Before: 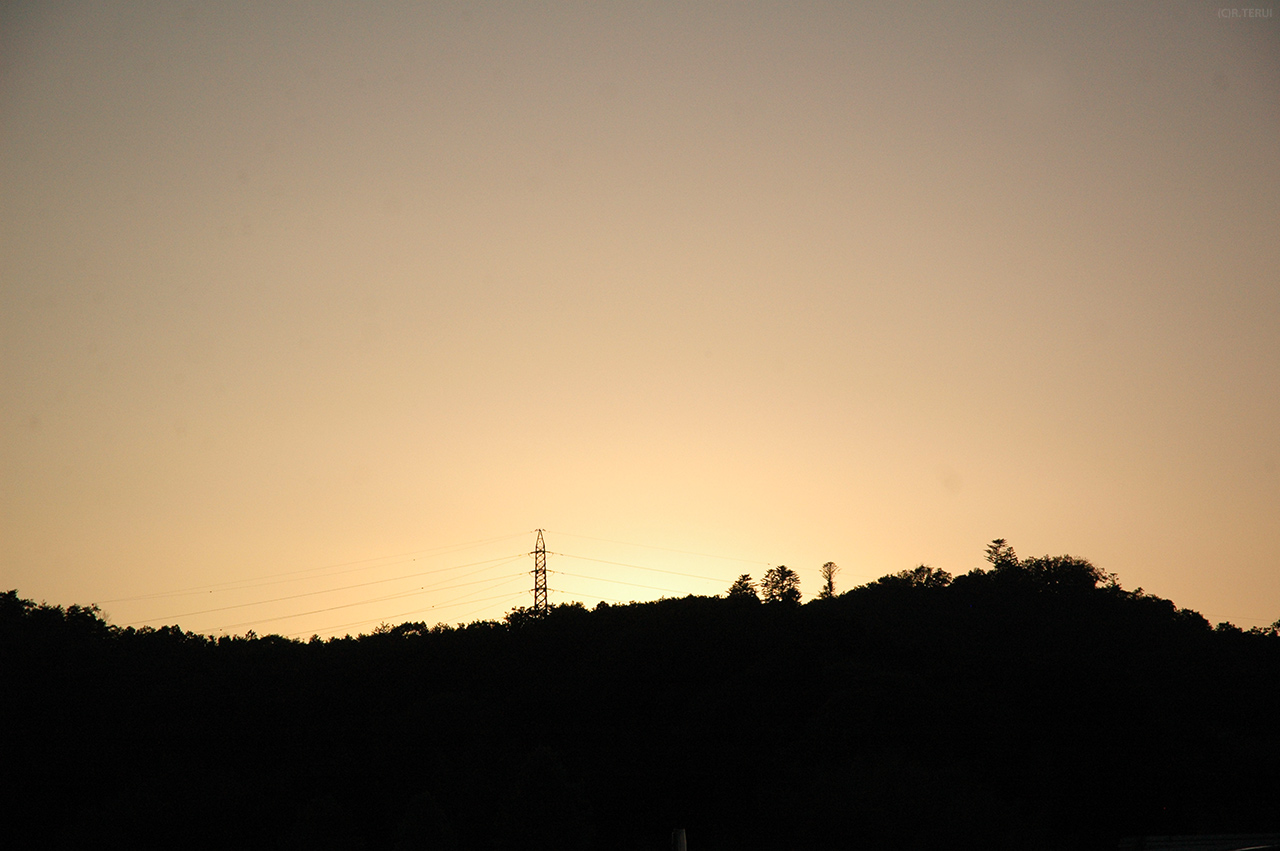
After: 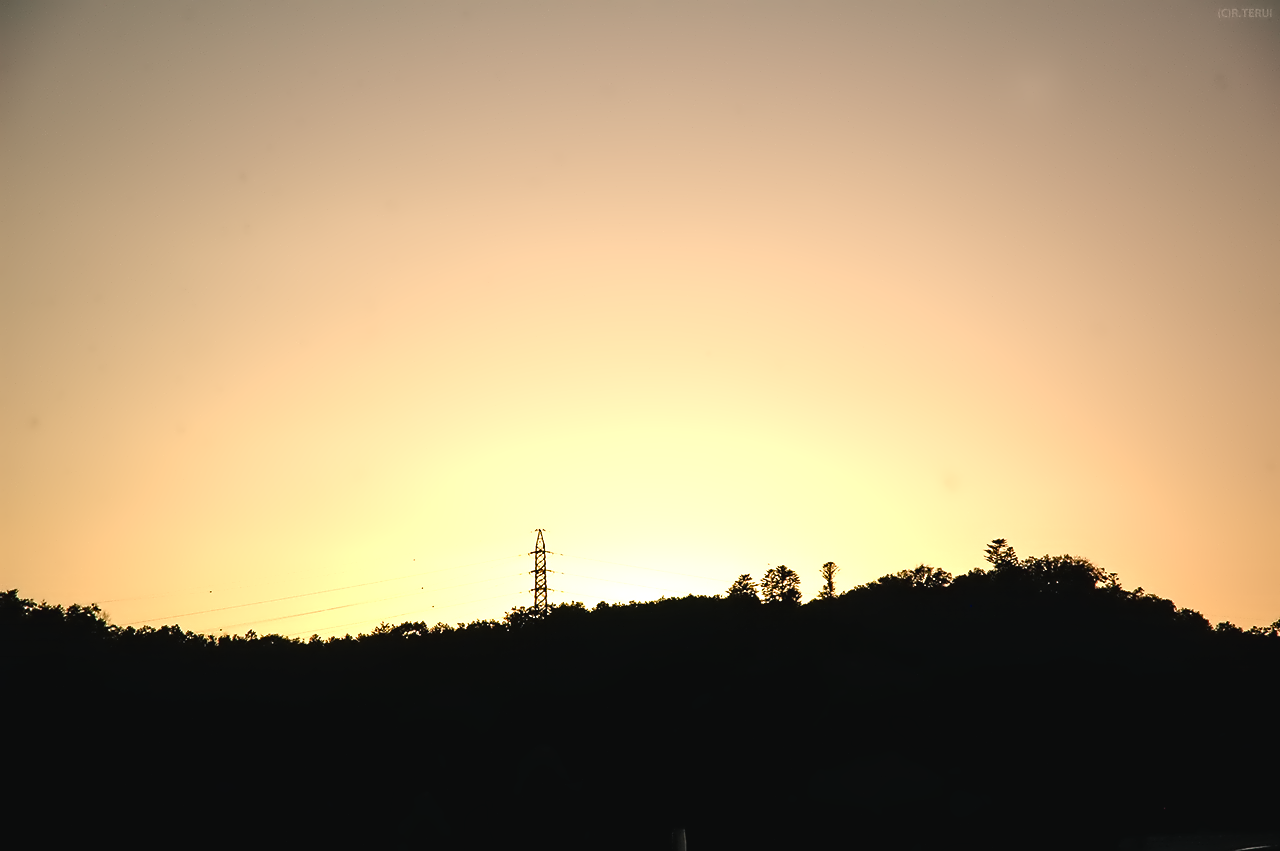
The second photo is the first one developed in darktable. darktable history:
contrast equalizer: octaves 7, y [[0.5, 0.542, 0.583, 0.625, 0.667, 0.708], [0.5 ×6], [0.5 ×6], [0, 0.033, 0.067, 0.1, 0.133, 0.167], [0, 0.05, 0.1, 0.15, 0.2, 0.25]]
exposure: black level correction 0.001, exposure 0.191 EV, compensate highlight preservation false
color balance rgb: shadows lift › chroma 1%, shadows lift › hue 217.2°, power › hue 310.8°, highlights gain › chroma 1%, highlights gain › hue 54°, global offset › luminance 0.5%, global offset › hue 171.6°, perceptual saturation grading › global saturation 14.09%, perceptual saturation grading › highlights -25%, perceptual saturation grading › shadows 30%, perceptual brilliance grading › highlights 13.42%, perceptual brilliance grading › mid-tones 8.05%, perceptual brilliance grading › shadows -17.45%, global vibrance 25%
